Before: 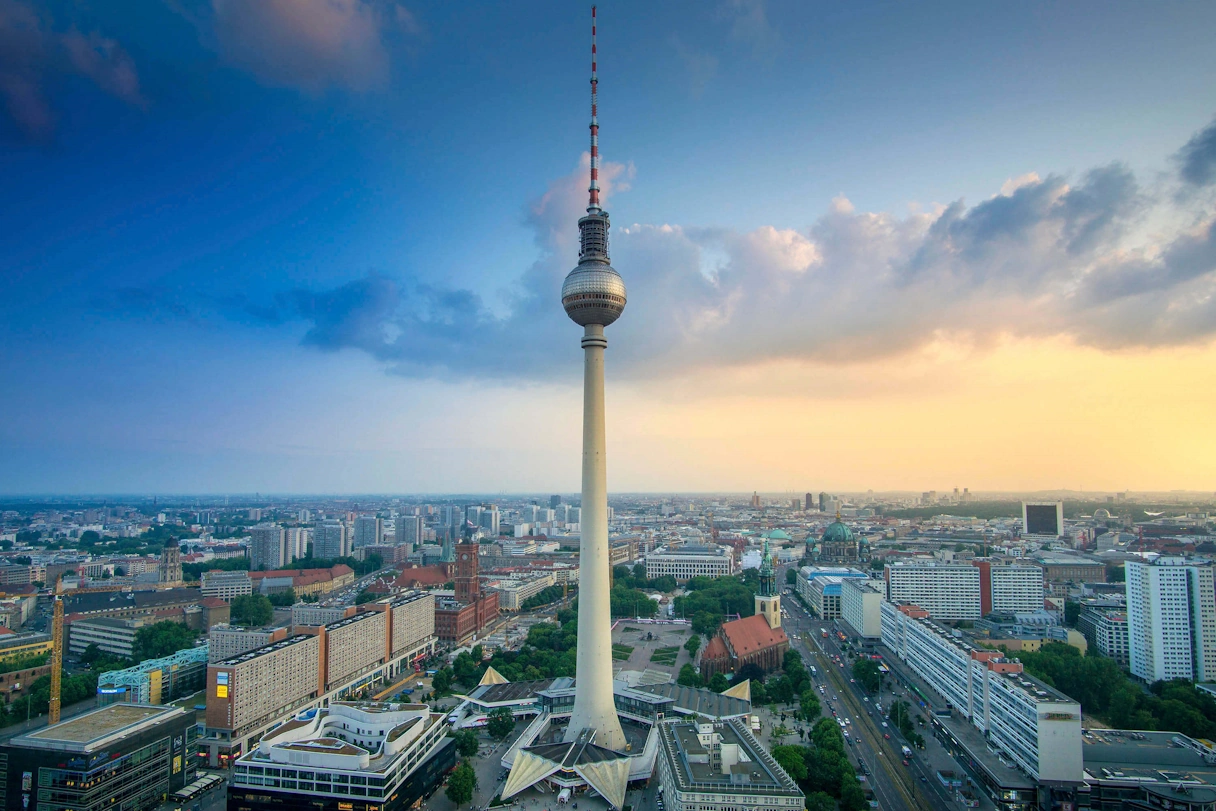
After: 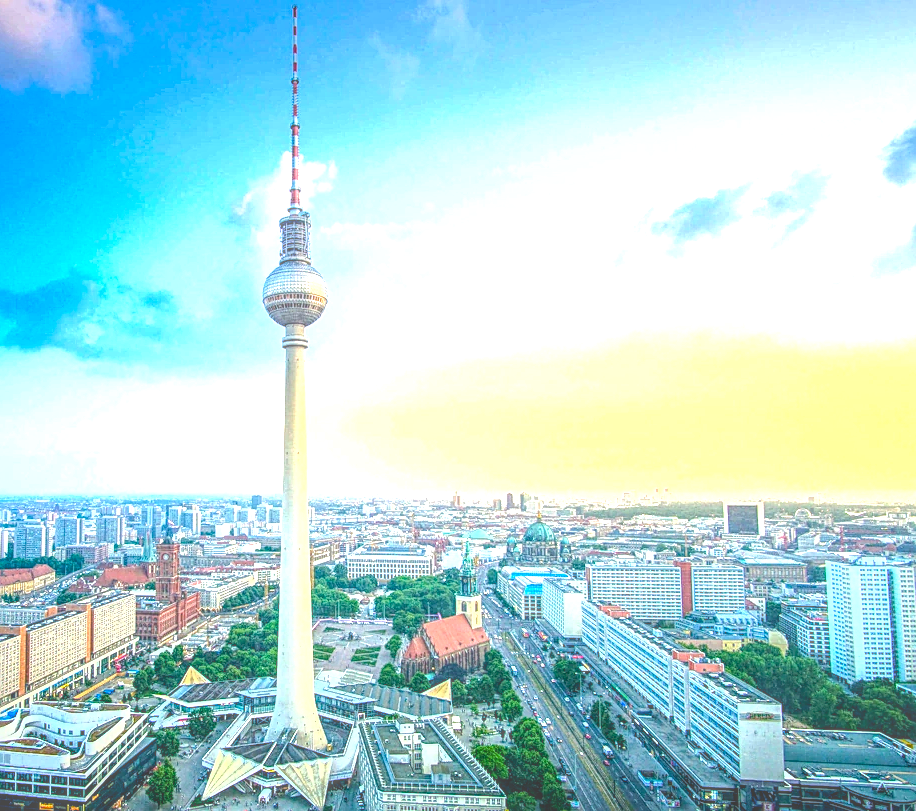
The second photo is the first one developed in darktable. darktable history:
contrast brightness saturation: contrast -0.28
crop and rotate: left 24.6%
local contrast: highlights 20%, shadows 30%, detail 200%, midtone range 0.2
exposure: black level correction -0.002, exposure 1.35 EV, compensate highlight preservation false
sharpen: amount 0.575
tone equalizer: -8 EV -0.75 EV, -7 EV -0.7 EV, -6 EV -0.6 EV, -5 EV -0.4 EV, -3 EV 0.4 EV, -2 EV 0.6 EV, -1 EV 0.7 EV, +0 EV 0.75 EV, edges refinement/feathering 500, mask exposure compensation -1.57 EV, preserve details no
color balance rgb: global offset › luminance -0.51%, perceptual saturation grading › global saturation 27.53%, perceptual saturation grading › highlights -25%, perceptual saturation grading › shadows 25%, perceptual brilliance grading › highlights 6.62%, perceptual brilliance grading › mid-tones 17.07%, perceptual brilliance grading › shadows -5.23%
